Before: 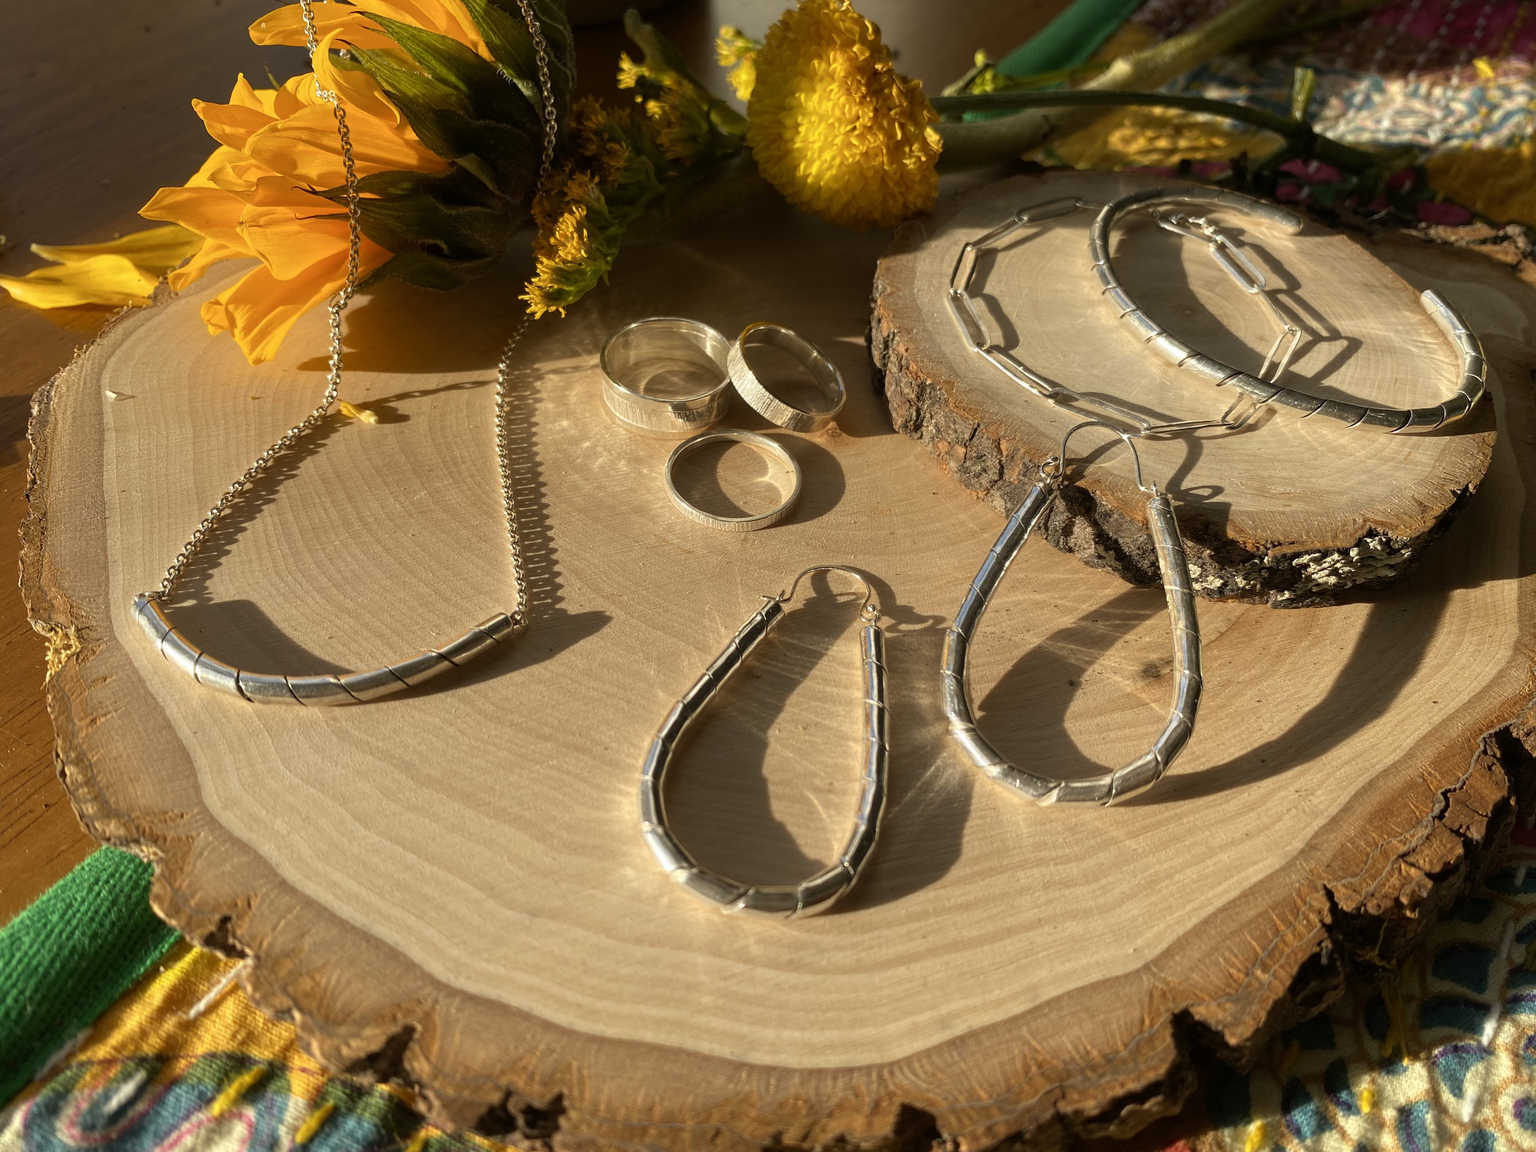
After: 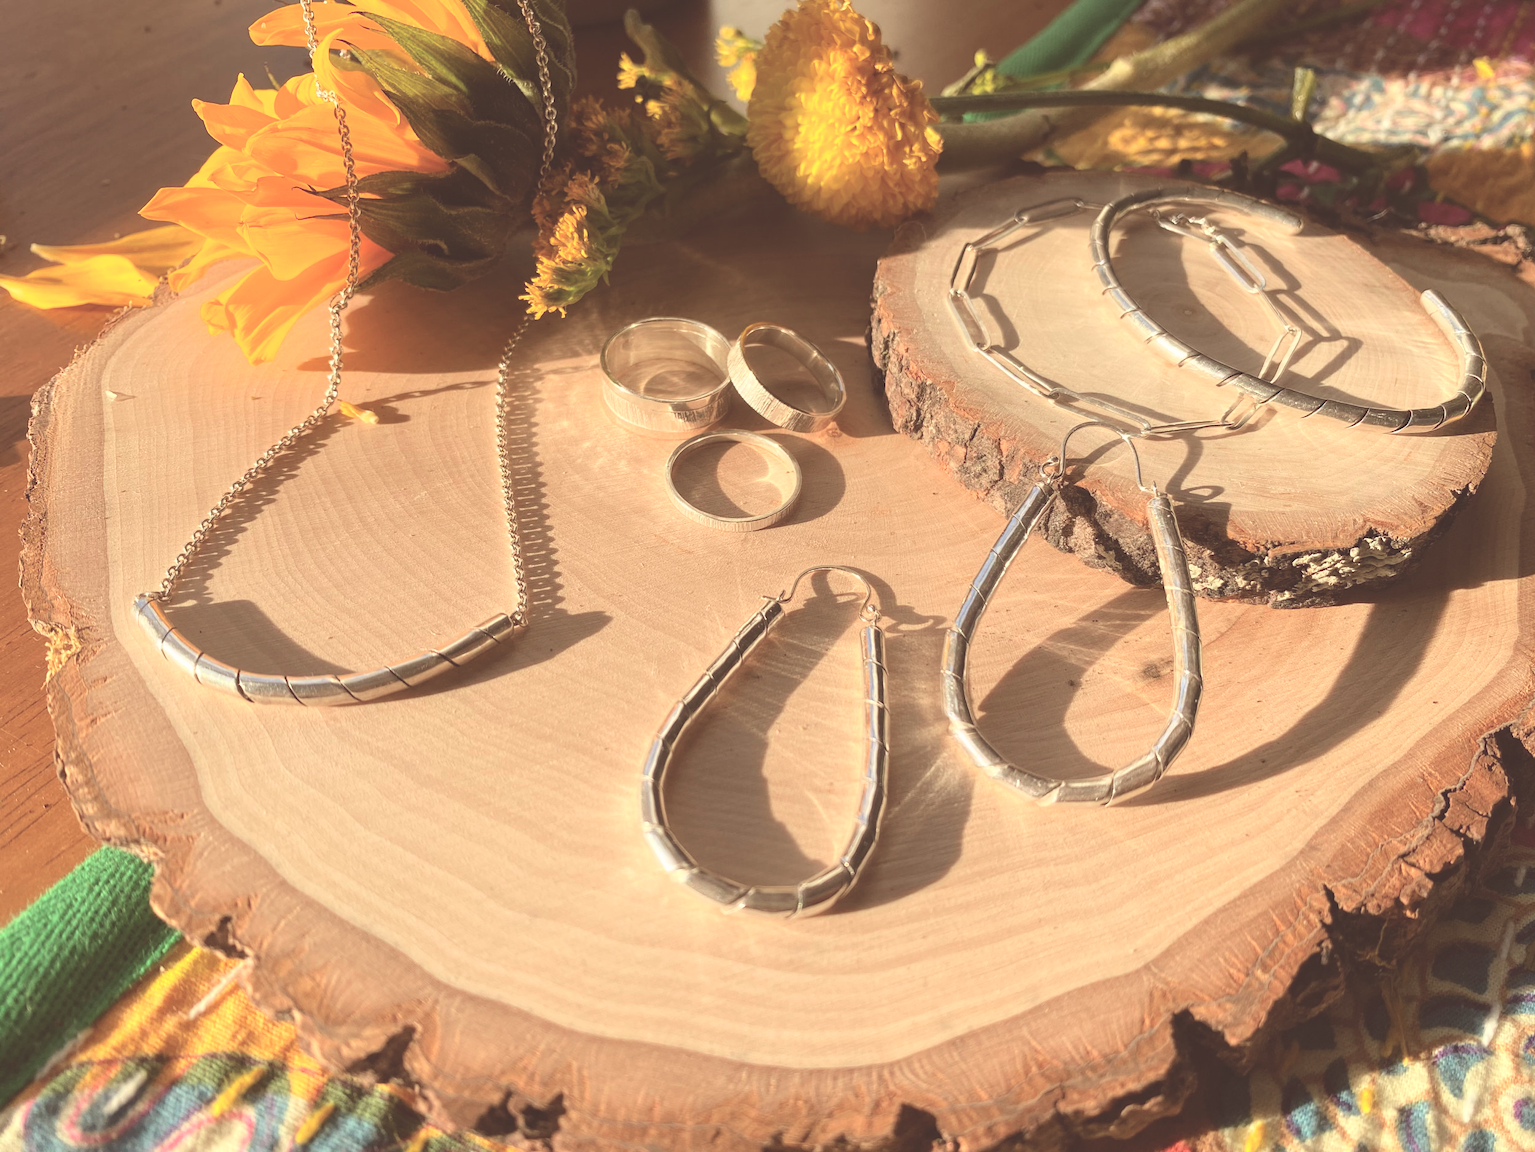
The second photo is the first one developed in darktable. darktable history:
global tonemap: drago (0.7, 100)
exposure: black level correction -0.015, exposure -0.5 EV, compensate highlight preservation false
tone equalizer: on, module defaults
tone curve: curves: ch0 [(0, 0) (0.091, 0.074) (0.184, 0.168) (0.491, 0.519) (0.748, 0.765) (1, 0.919)]; ch1 [(0, 0) (0.179, 0.173) (0.322, 0.32) (0.424, 0.424) (0.502, 0.504) (0.56, 0.578) (0.631, 0.667) (0.777, 0.806) (1, 1)]; ch2 [(0, 0) (0.434, 0.447) (0.483, 0.487) (0.547, 0.564) (0.676, 0.673) (1, 1)], color space Lab, independent channels, preserve colors none
color balance: mode lift, gamma, gain (sRGB), lift [1, 1.049, 1, 1]
